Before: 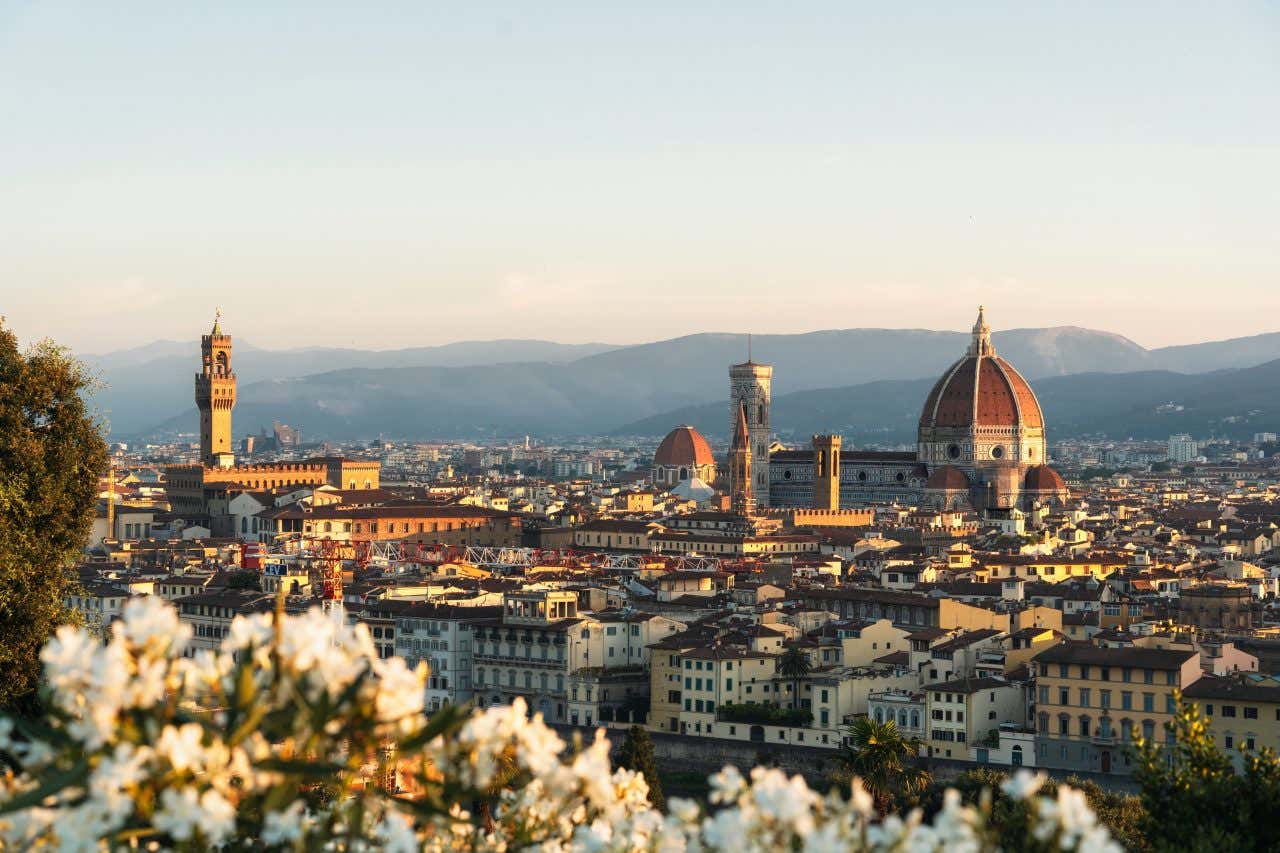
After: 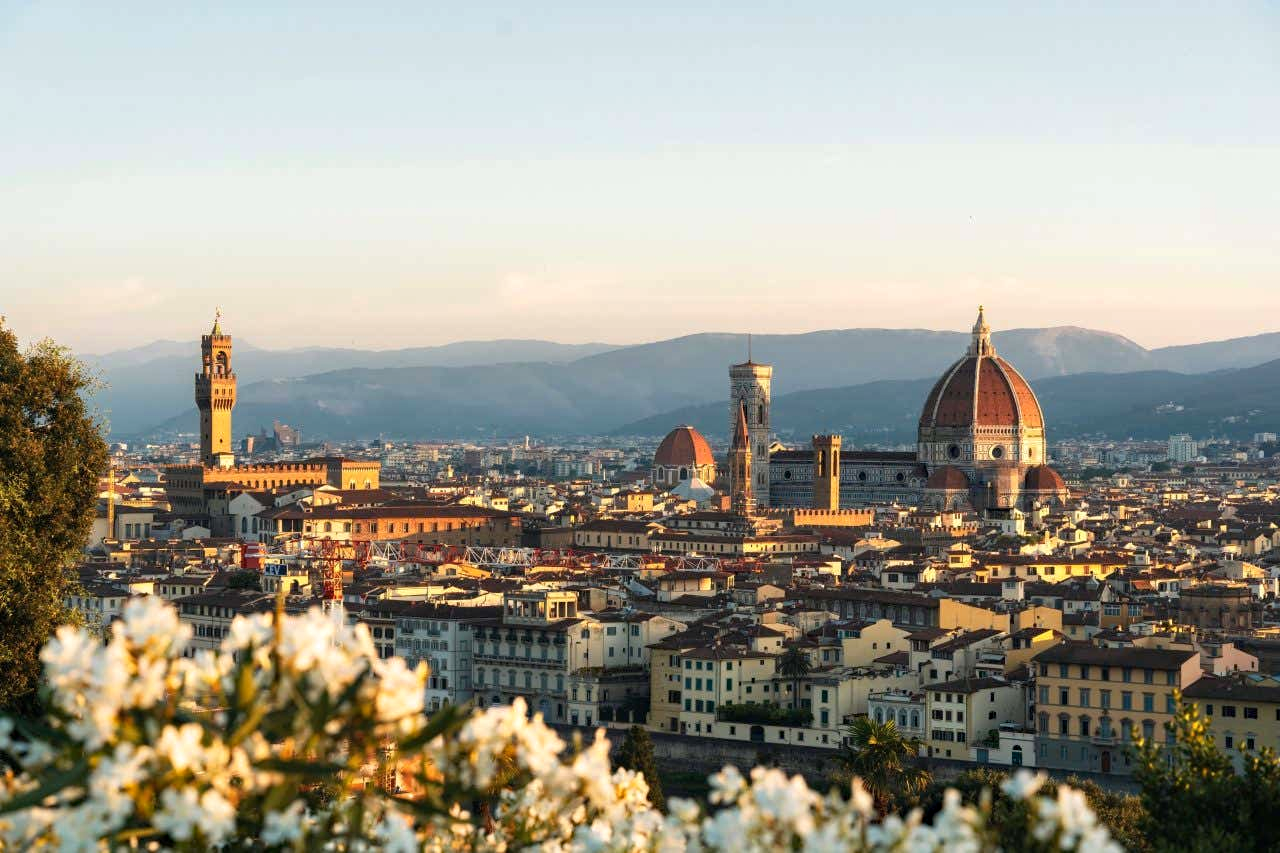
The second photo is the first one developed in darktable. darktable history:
exposure: exposure 0.075 EV, compensate exposure bias true, compensate highlight preservation false
color balance rgb: perceptual saturation grading › global saturation 0.991%
haze removal: compatibility mode true, adaptive false
